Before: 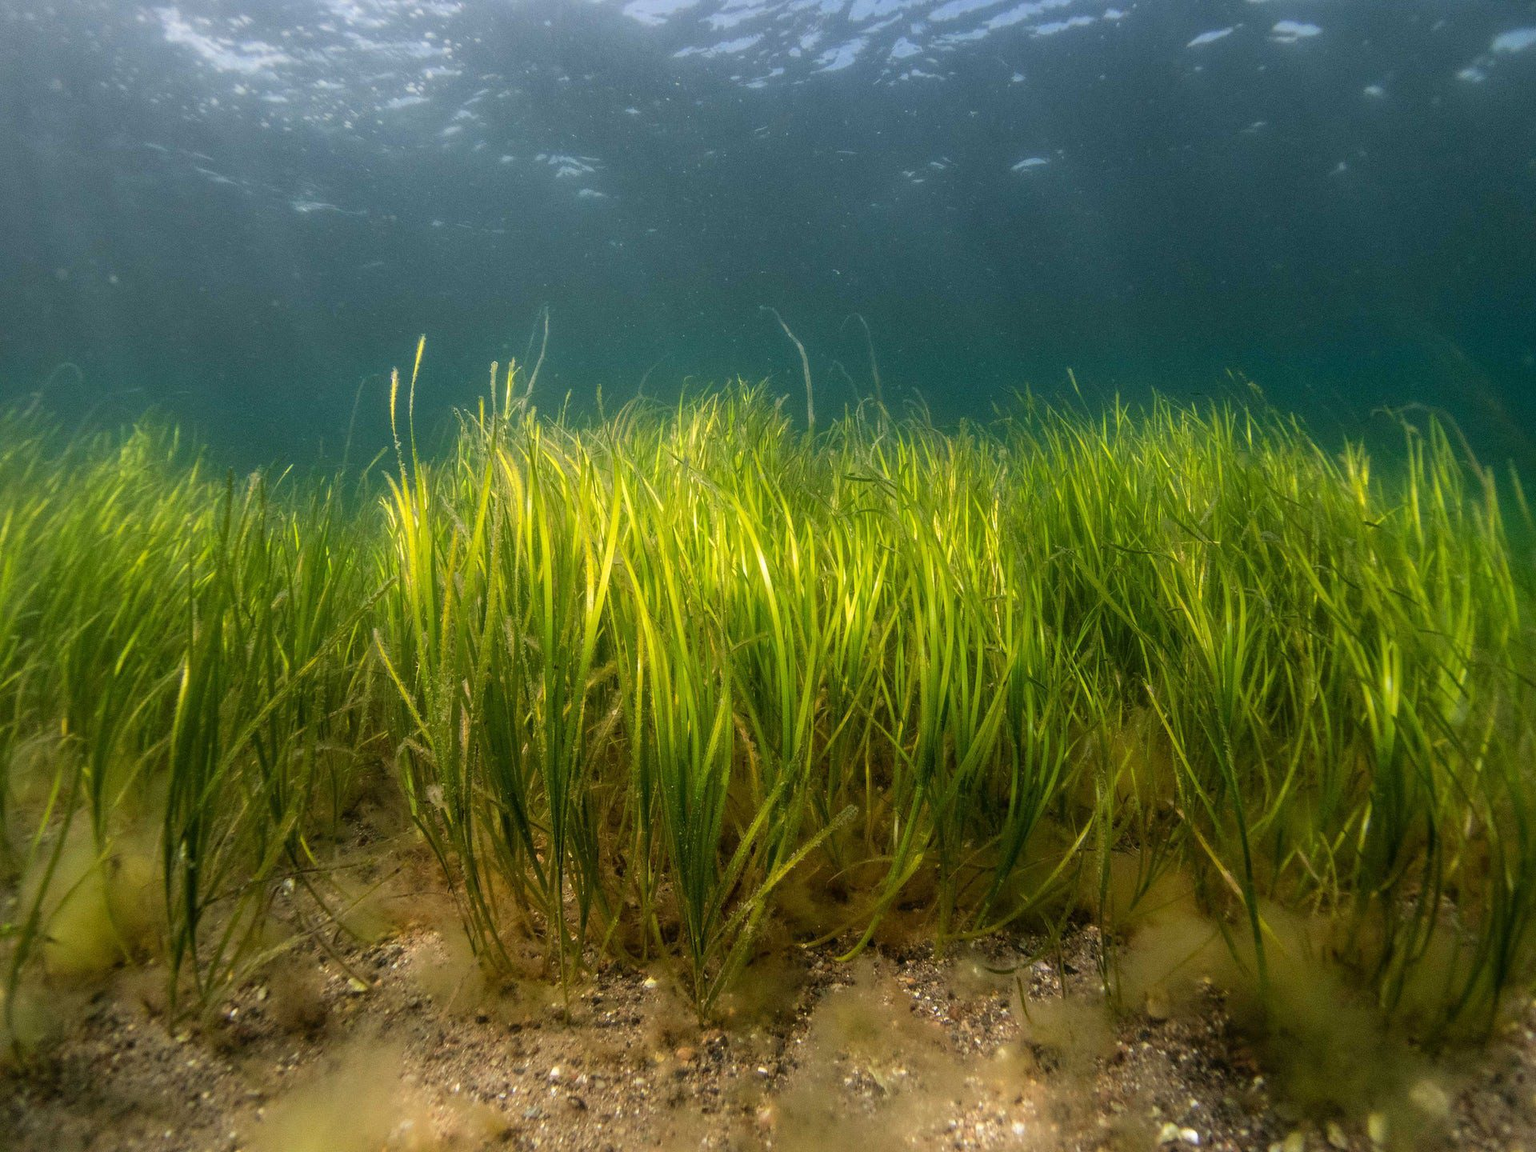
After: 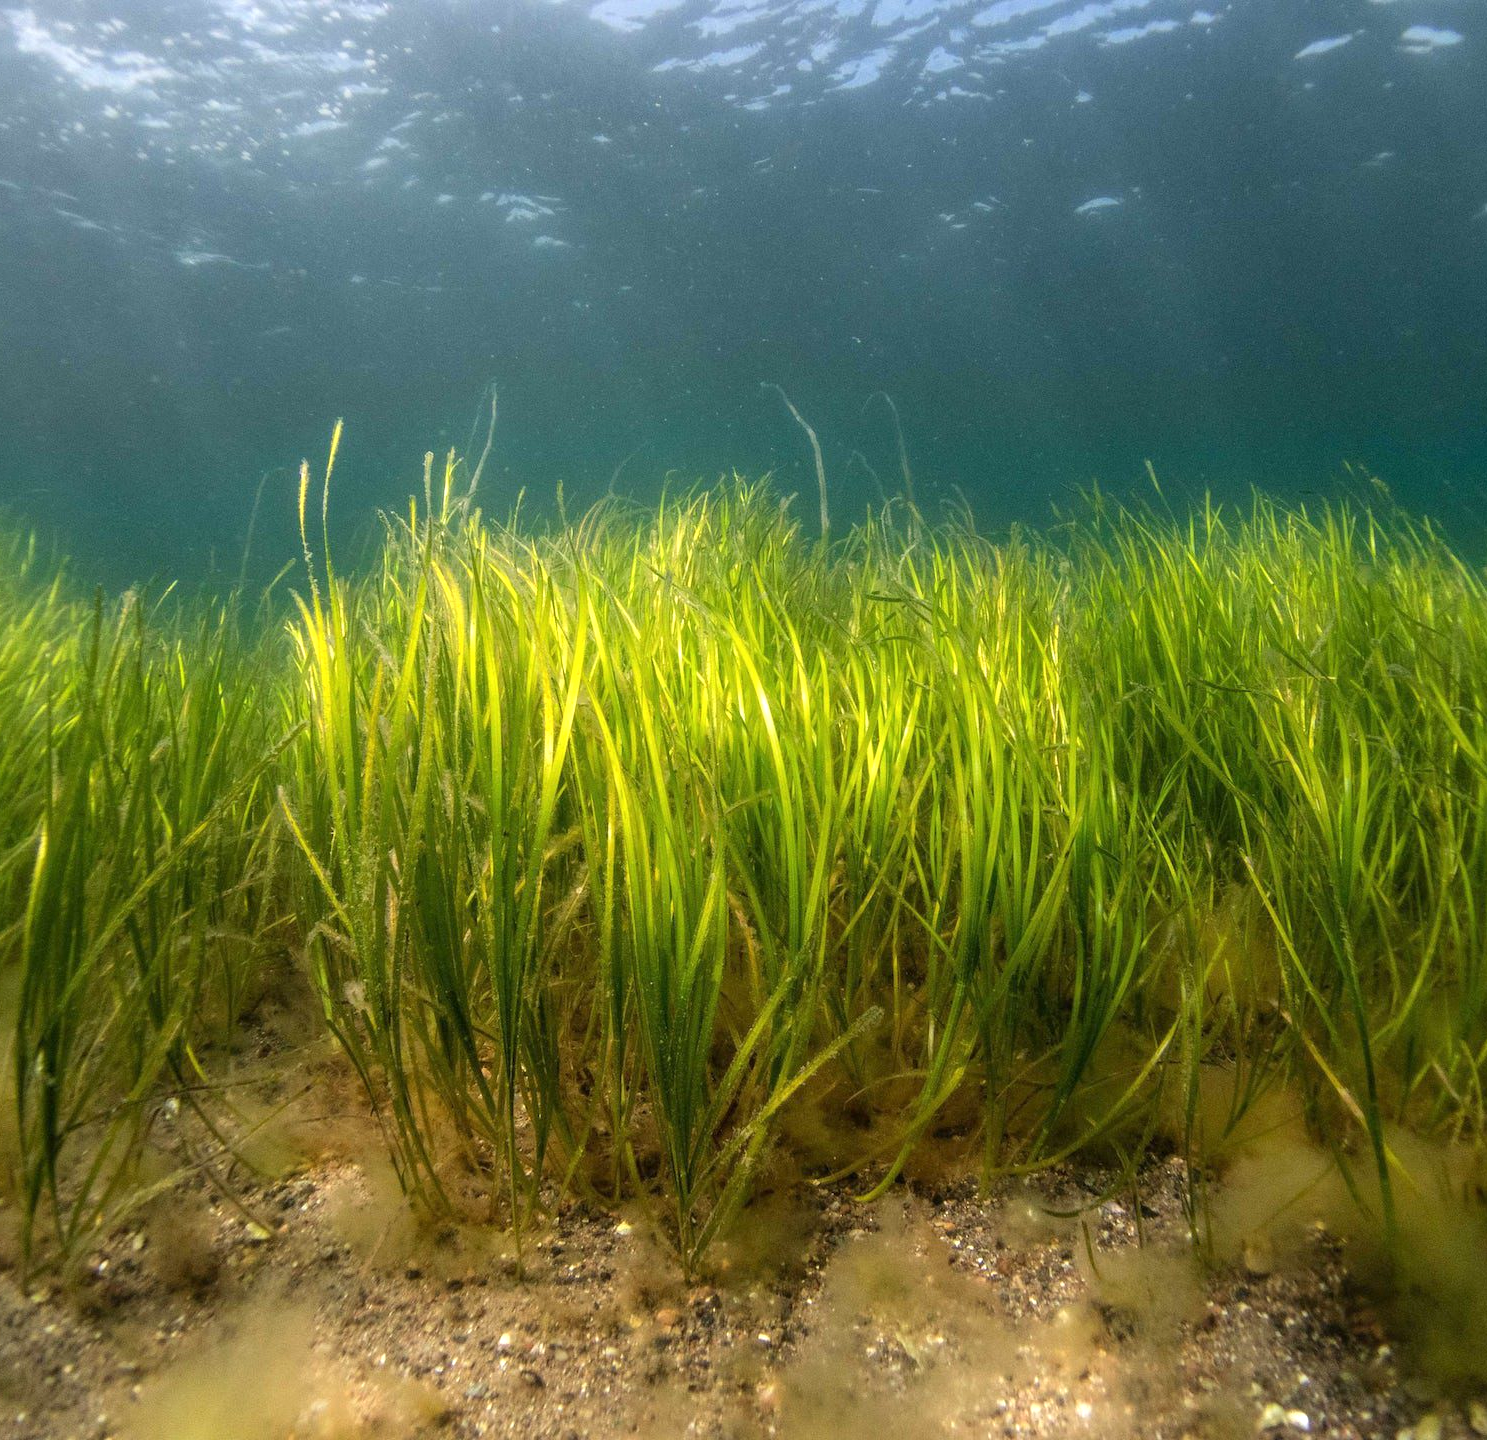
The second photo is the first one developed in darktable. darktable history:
color calibration: illuminant same as pipeline (D50), adaptation XYZ, x 0.347, y 0.358, temperature 5002.76 K
crop: left 9.861%, right 12.664%
exposure: exposure 0.374 EV, compensate exposure bias true, compensate highlight preservation false
